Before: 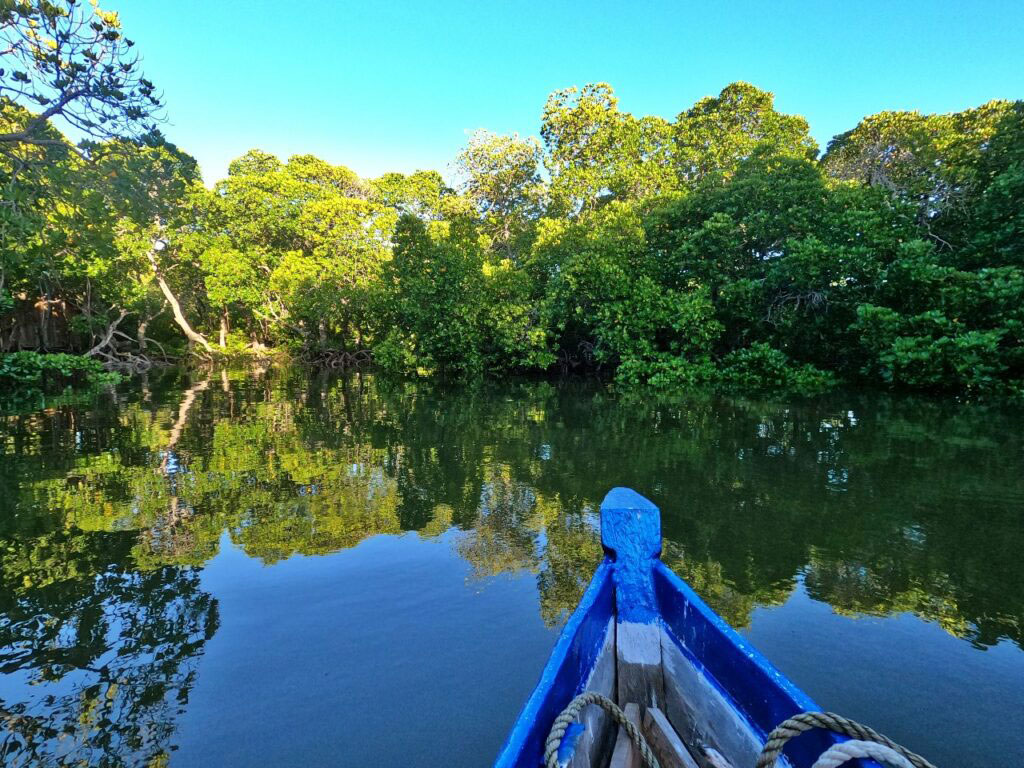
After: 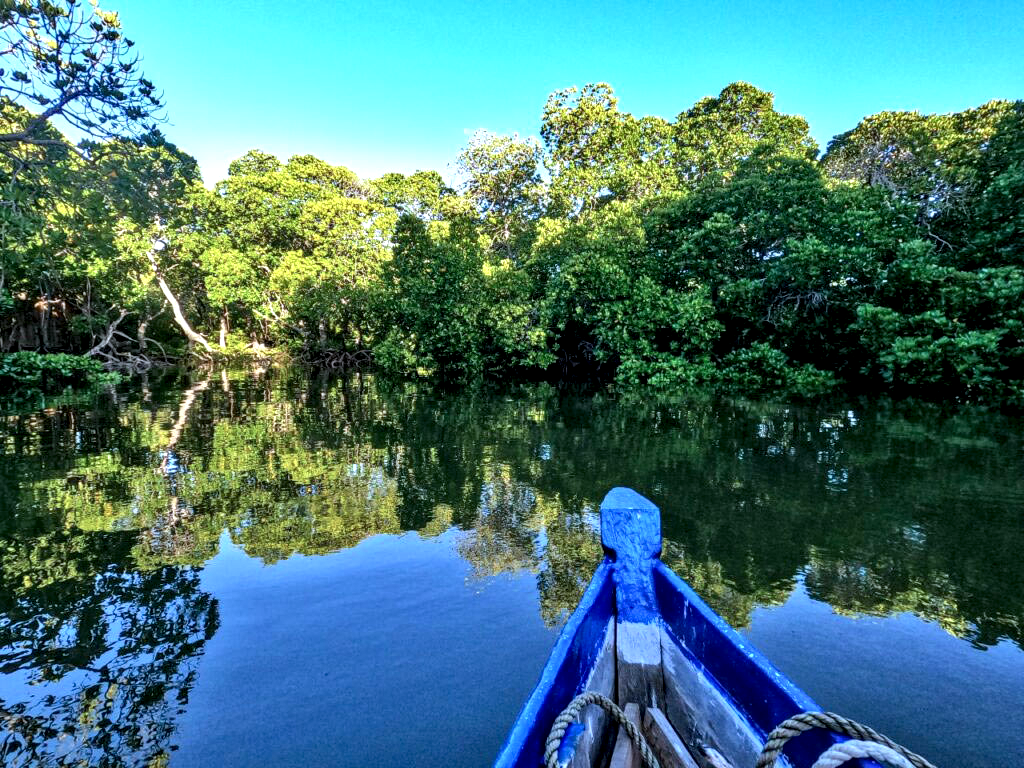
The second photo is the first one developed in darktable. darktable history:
local contrast: highlights 65%, shadows 54%, detail 169%, midtone range 0.514
color calibration: illuminant as shot in camera, x 0.37, y 0.382, temperature 4313.32 K
